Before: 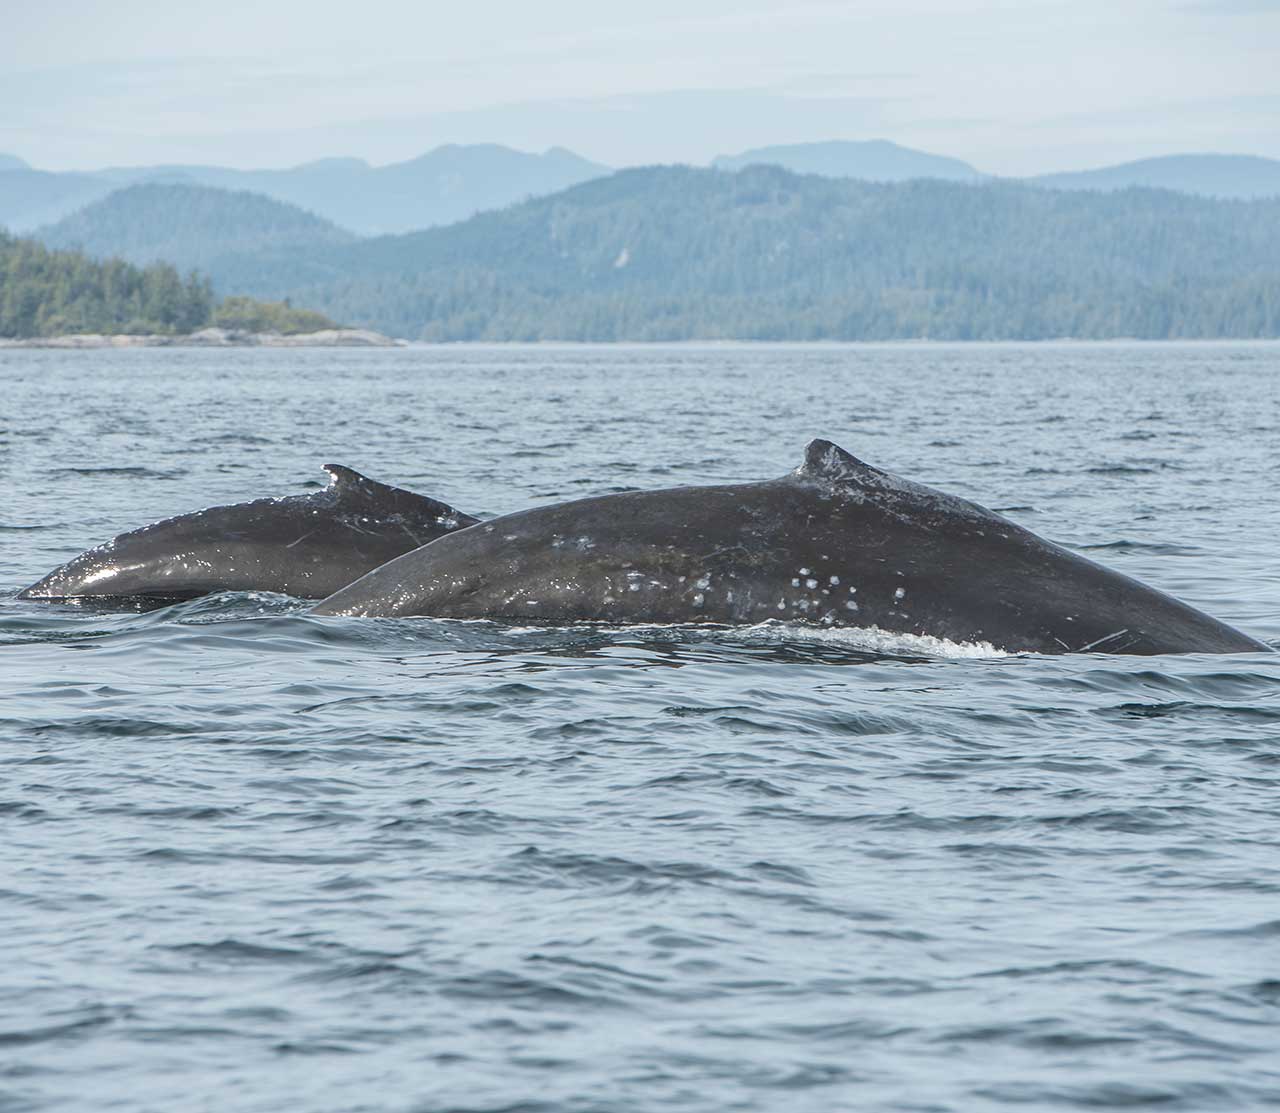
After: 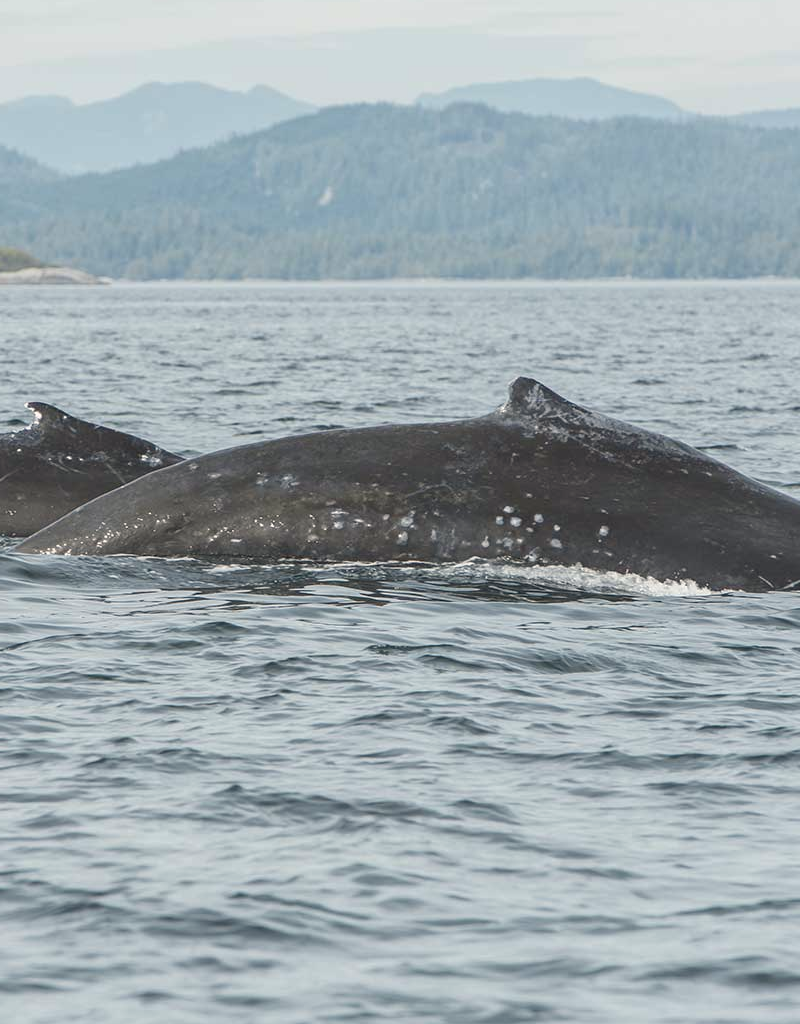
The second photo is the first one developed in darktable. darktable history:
color calibration: x 0.336, y 0.349, temperature 5383.13 K
crop and rotate: left 23.16%, top 5.636%, right 14.331%, bottom 2.301%
contrast brightness saturation: saturation -0.1
